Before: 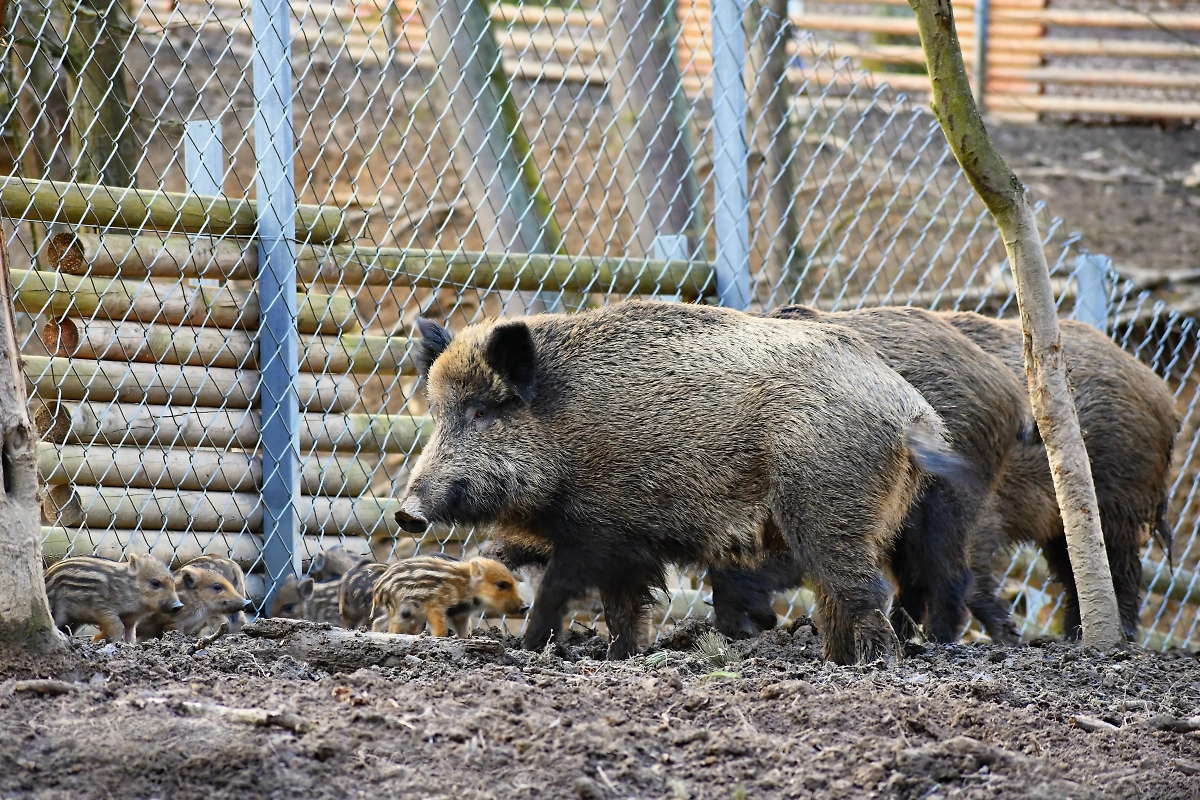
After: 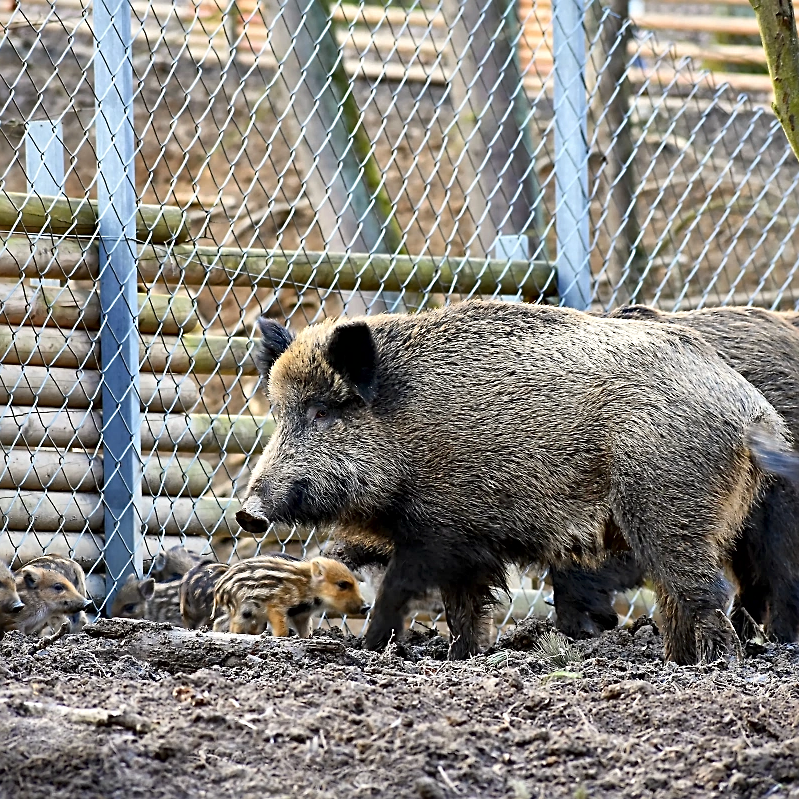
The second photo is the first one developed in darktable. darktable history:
crop and rotate: left 13.327%, right 20.045%
exposure: exposure 0.014 EV, compensate highlight preservation false
sharpen: on, module defaults
local contrast: mode bilateral grid, contrast 25, coarseness 60, detail 152%, midtone range 0.2
